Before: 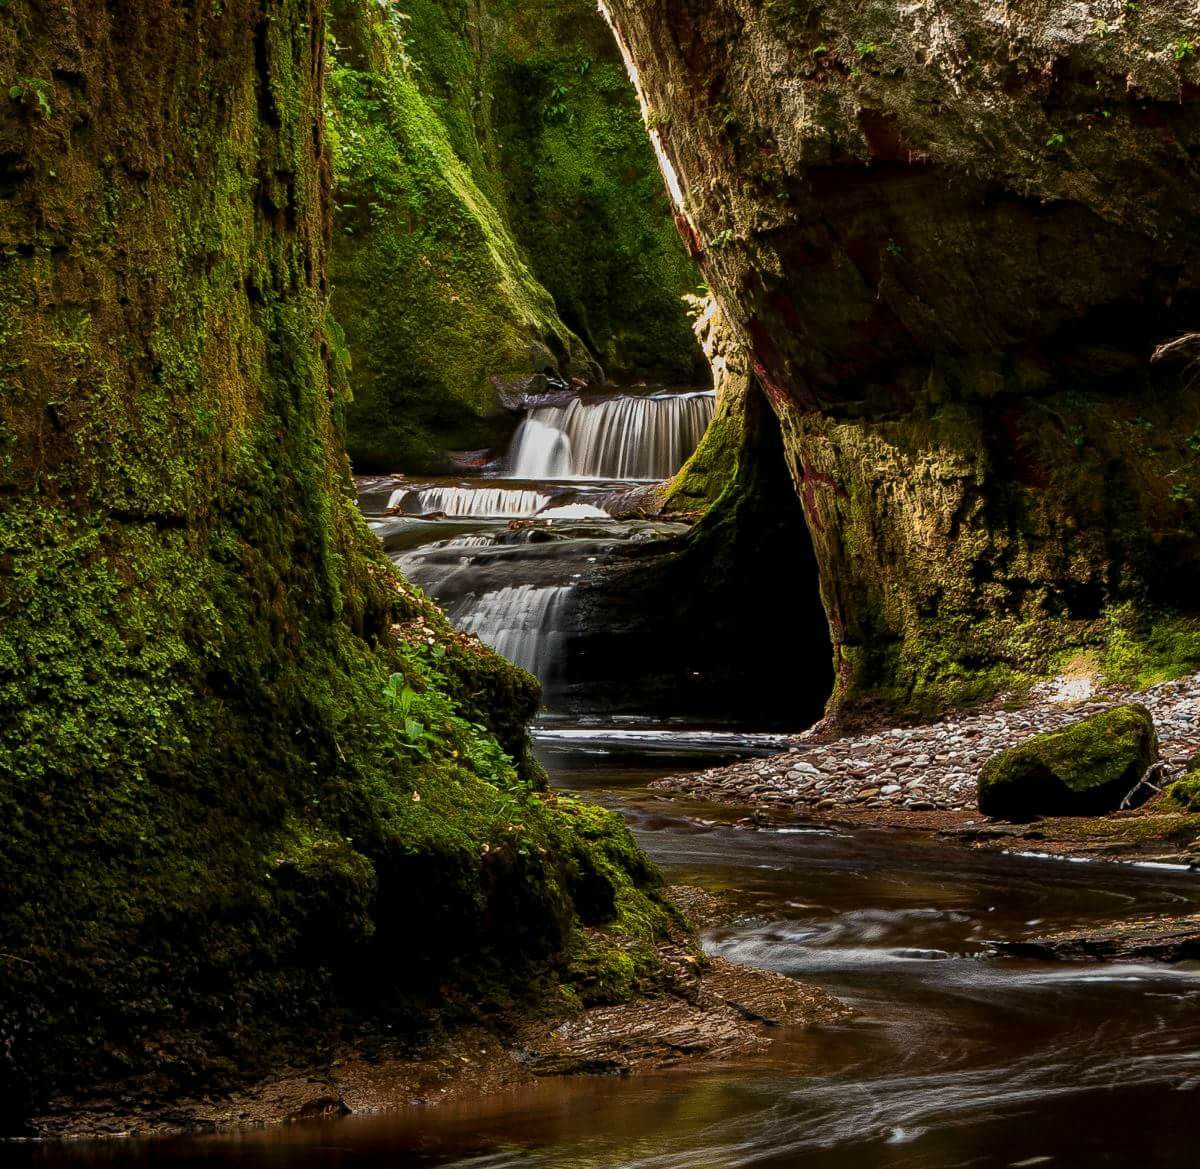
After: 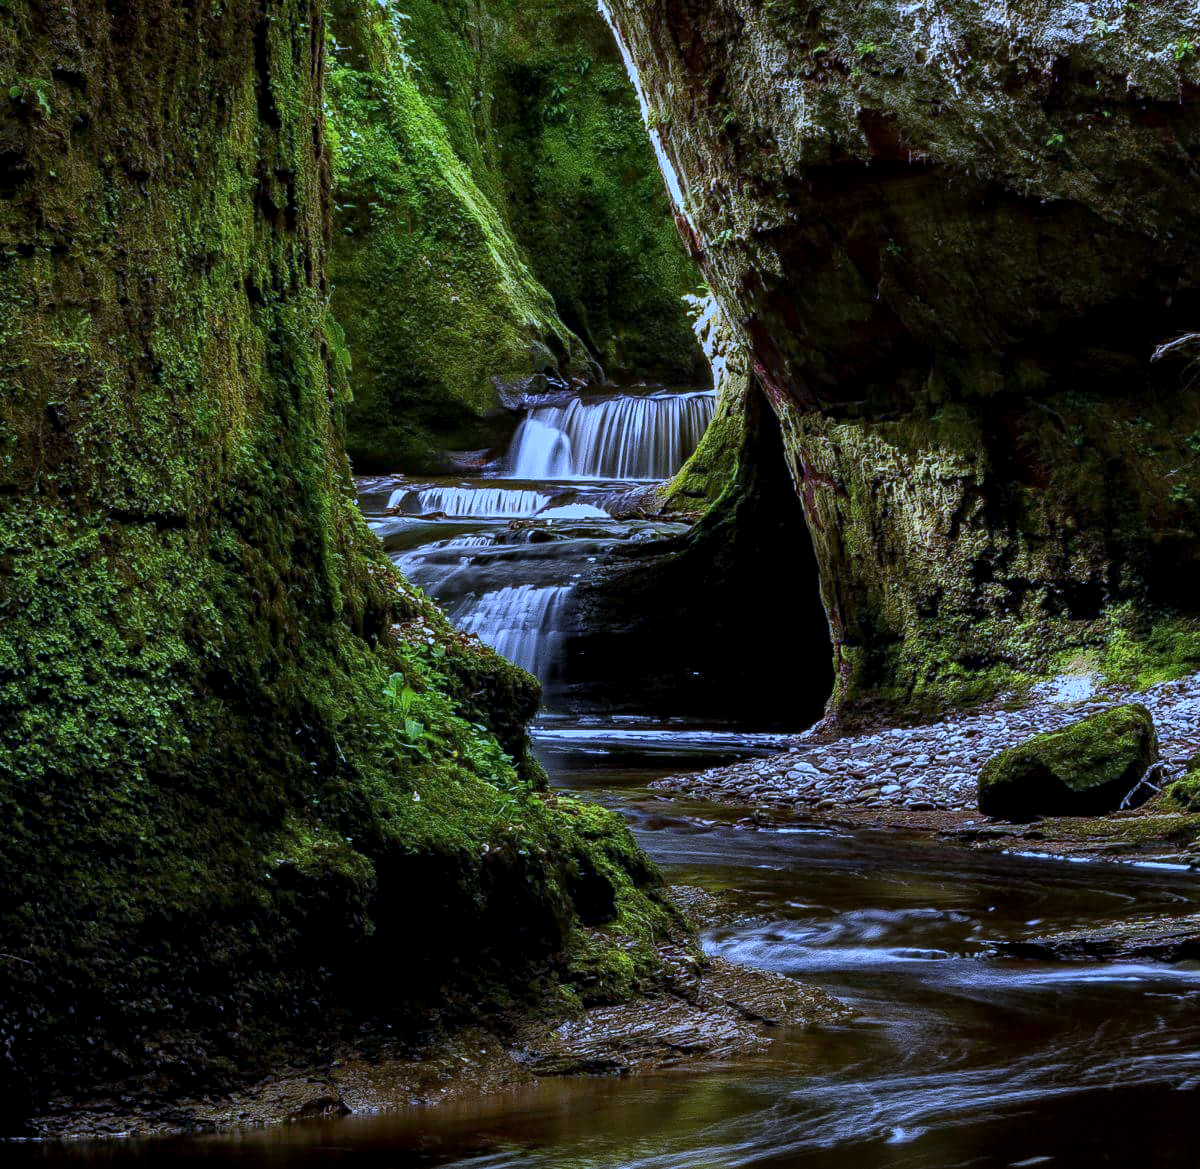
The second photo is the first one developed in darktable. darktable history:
white balance: red 0.766, blue 1.537
local contrast: on, module defaults
